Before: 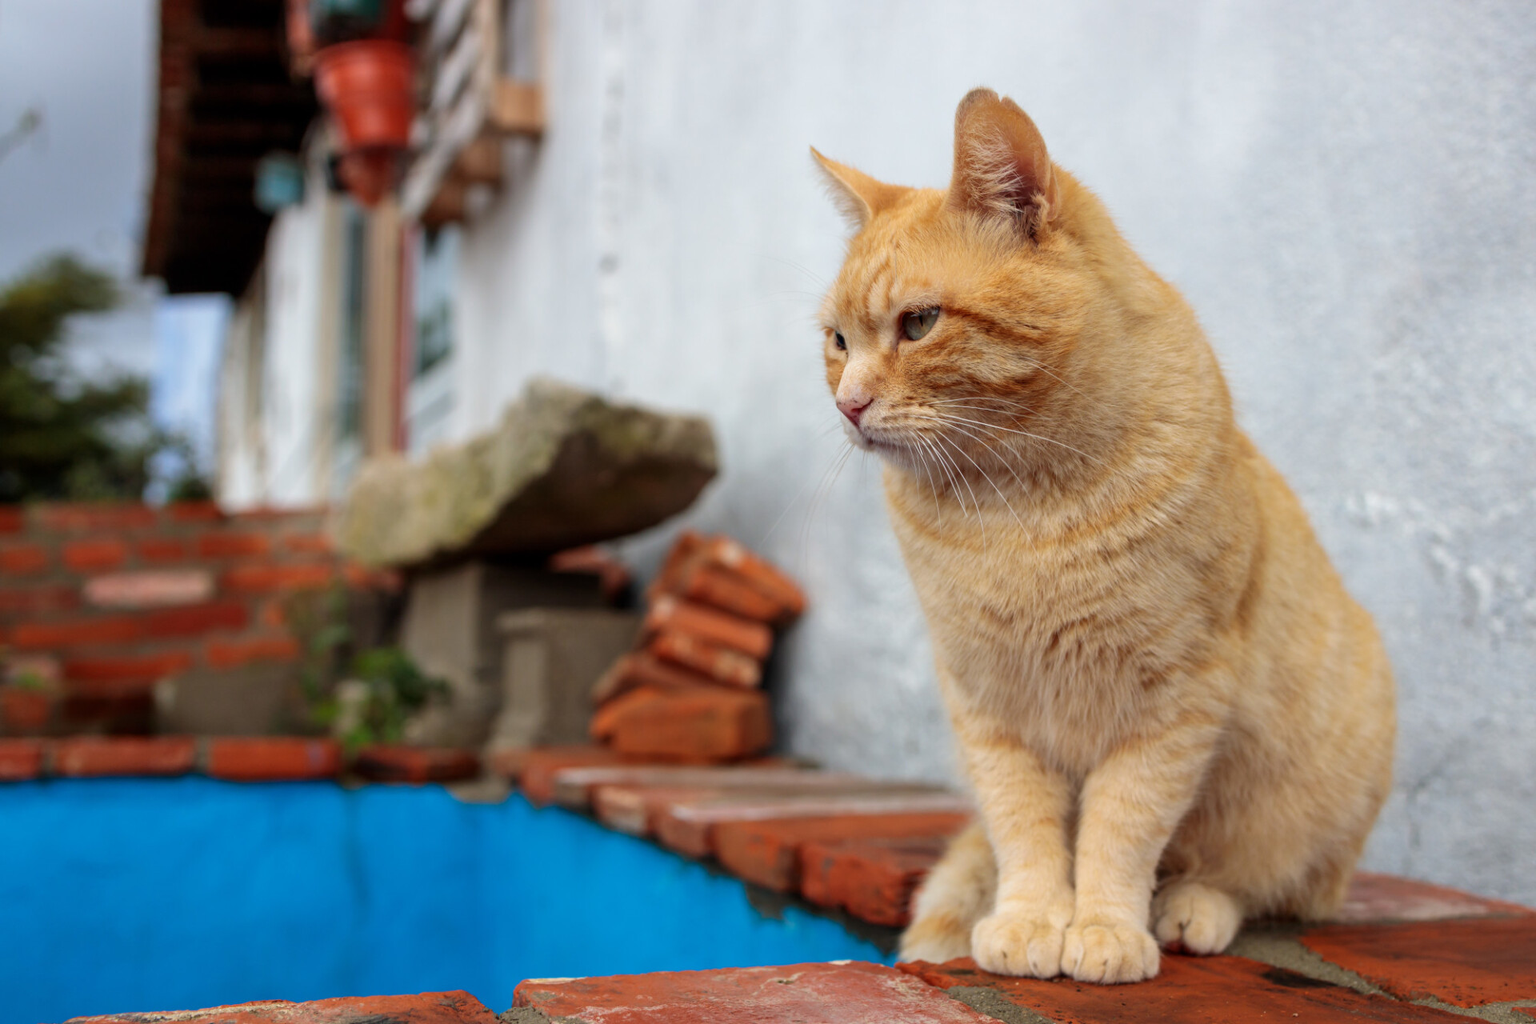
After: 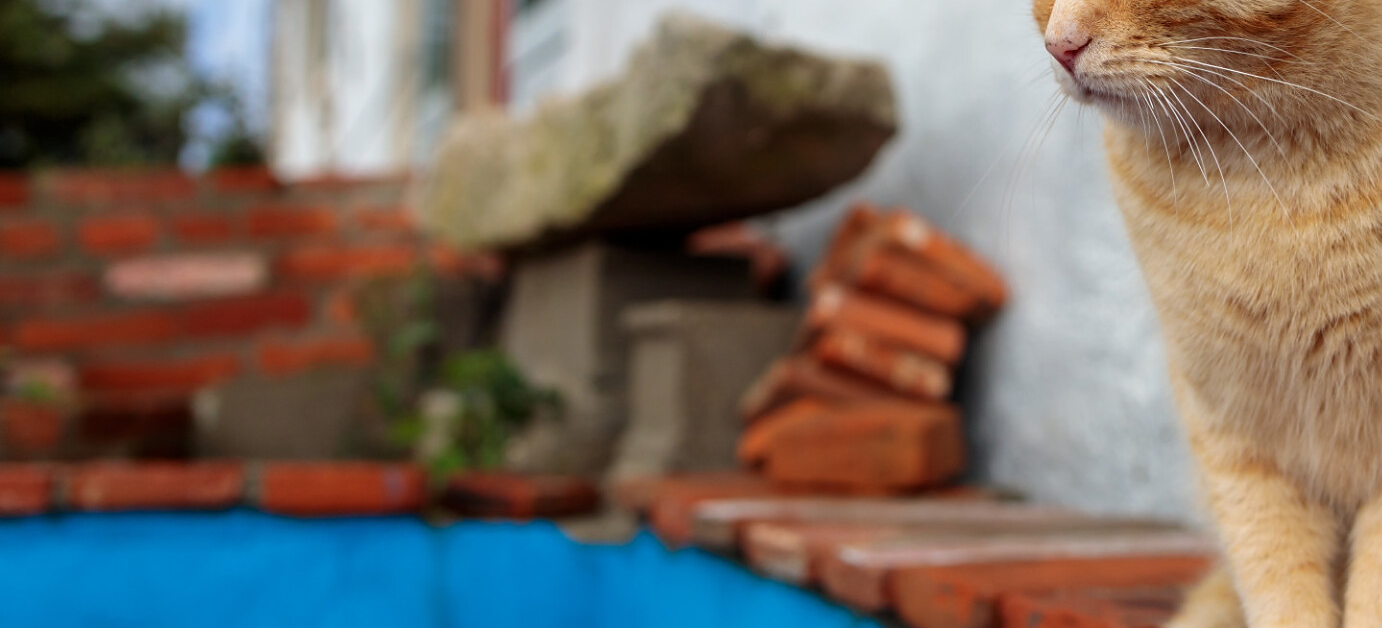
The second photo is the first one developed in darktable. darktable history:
sharpen: radius 1.559, amount 0.377, threshold 1.281
crop: top 36.014%, right 27.984%, bottom 14.889%
tone equalizer: -8 EV -0.556 EV
